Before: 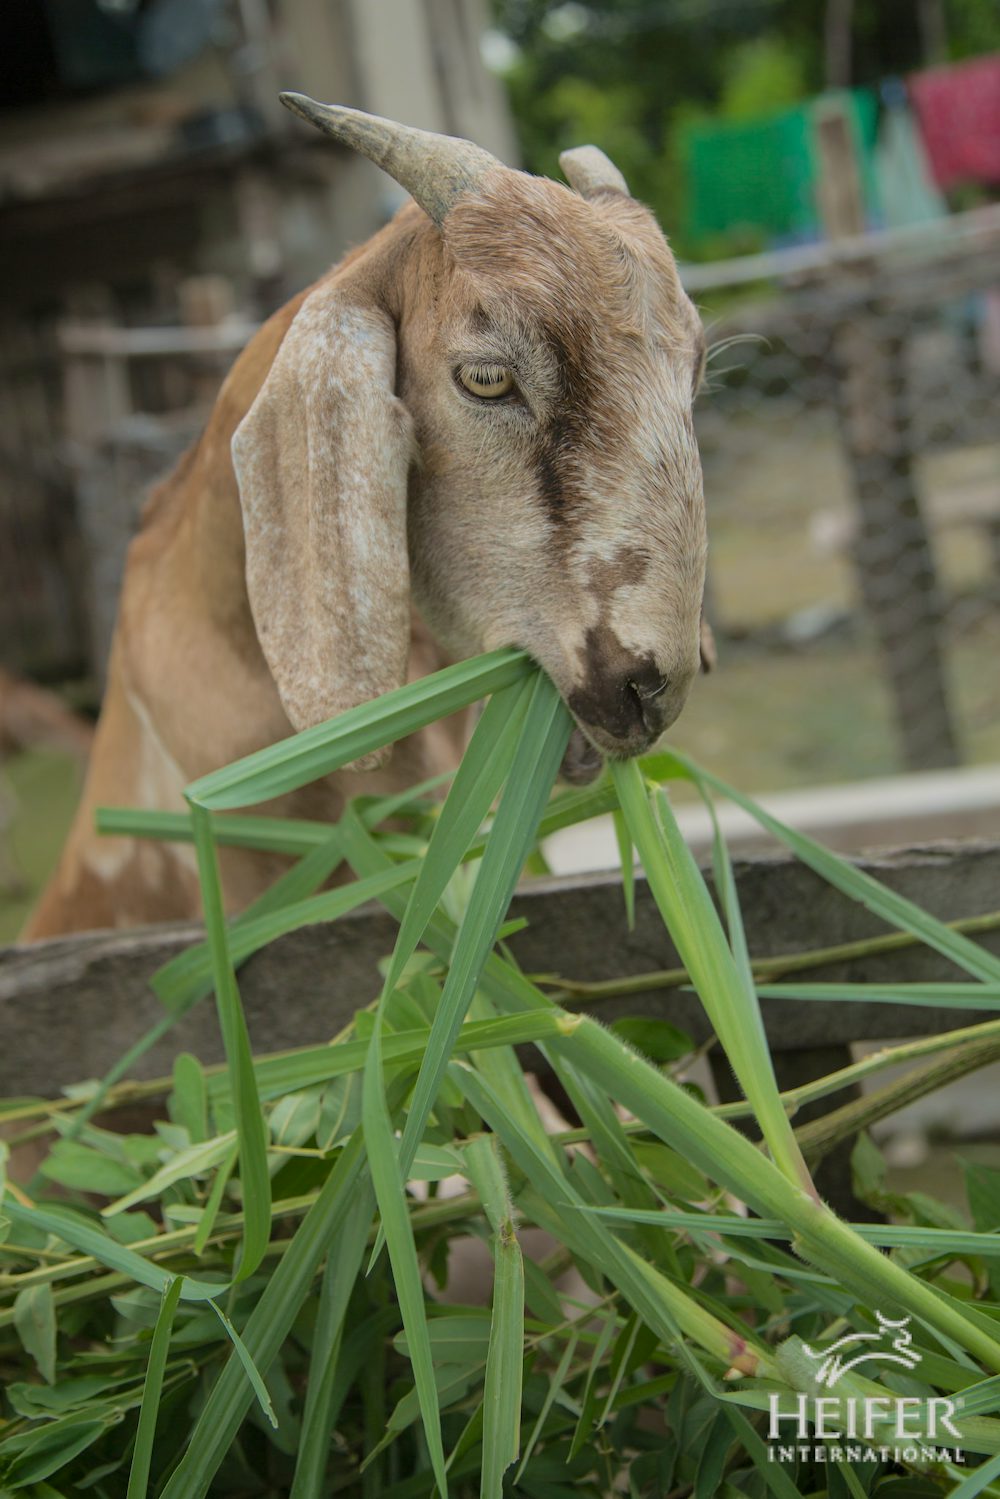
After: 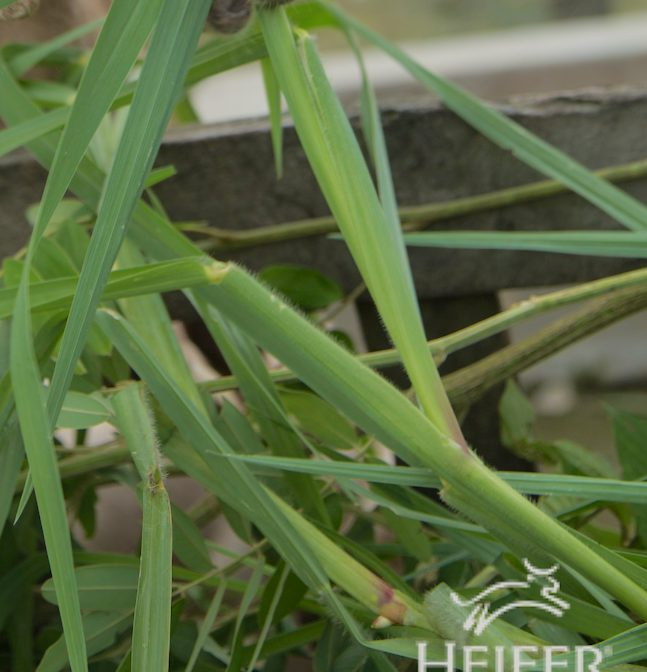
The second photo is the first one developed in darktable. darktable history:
crop and rotate: left 35.244%, top 50.208%, bottom 4.938%
